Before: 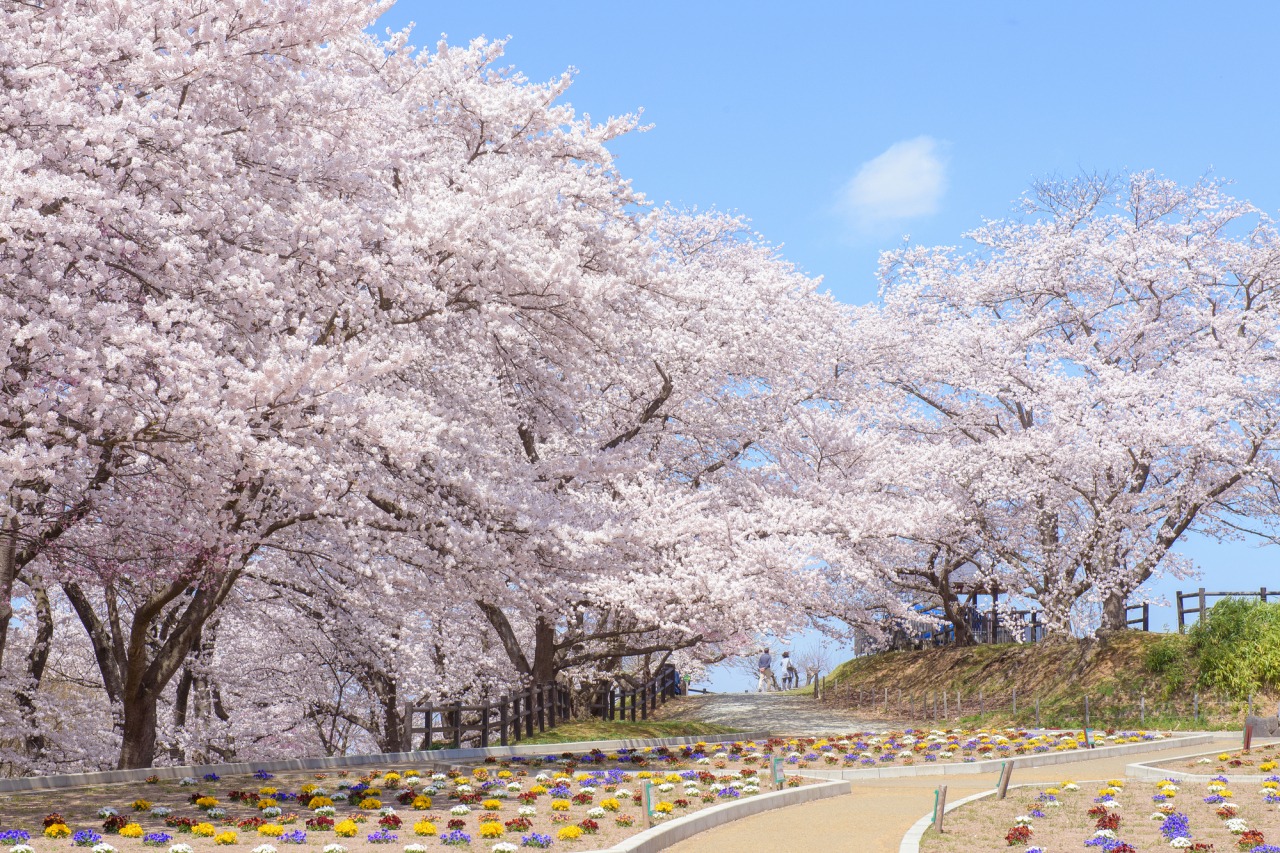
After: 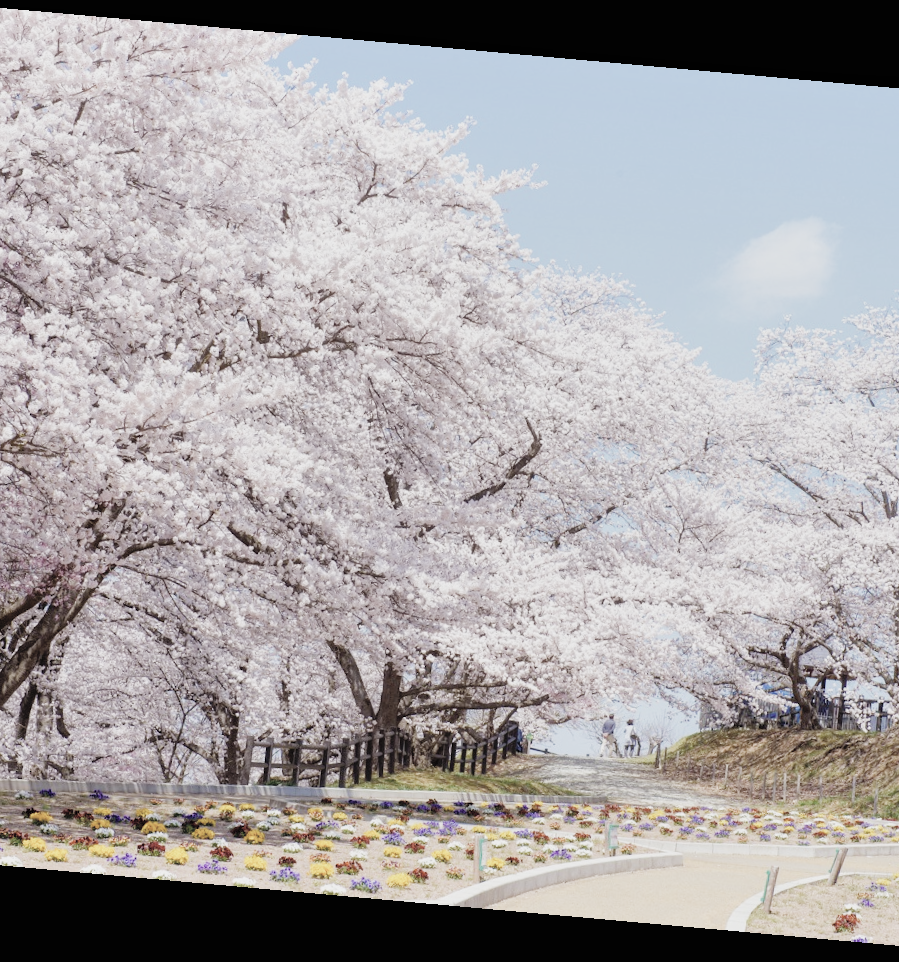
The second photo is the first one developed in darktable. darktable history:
crop and rotate: left 12.648%, right 20.685%
contrast brightness saturation: brightness 0.18, saturation -0.5
shadows and highlights: shadows 37.27, highlights -28.18, soften with gaussian
rotate and perspective: rotation 5.12°, automatic cropping off
filmic rgb: black relative exposure -16 EV, white relative exposure 5.31 EV, hardness 5.9, contrast 1.25, preserve chrominance no, color science v5 (2021)
tone equalizer: on, module defaults
color balance rgb: perceptual saturation grading › global saturation 20%, perceptual saturation grading › highlights -25%, perceptual saturation grading › shadows 25%
